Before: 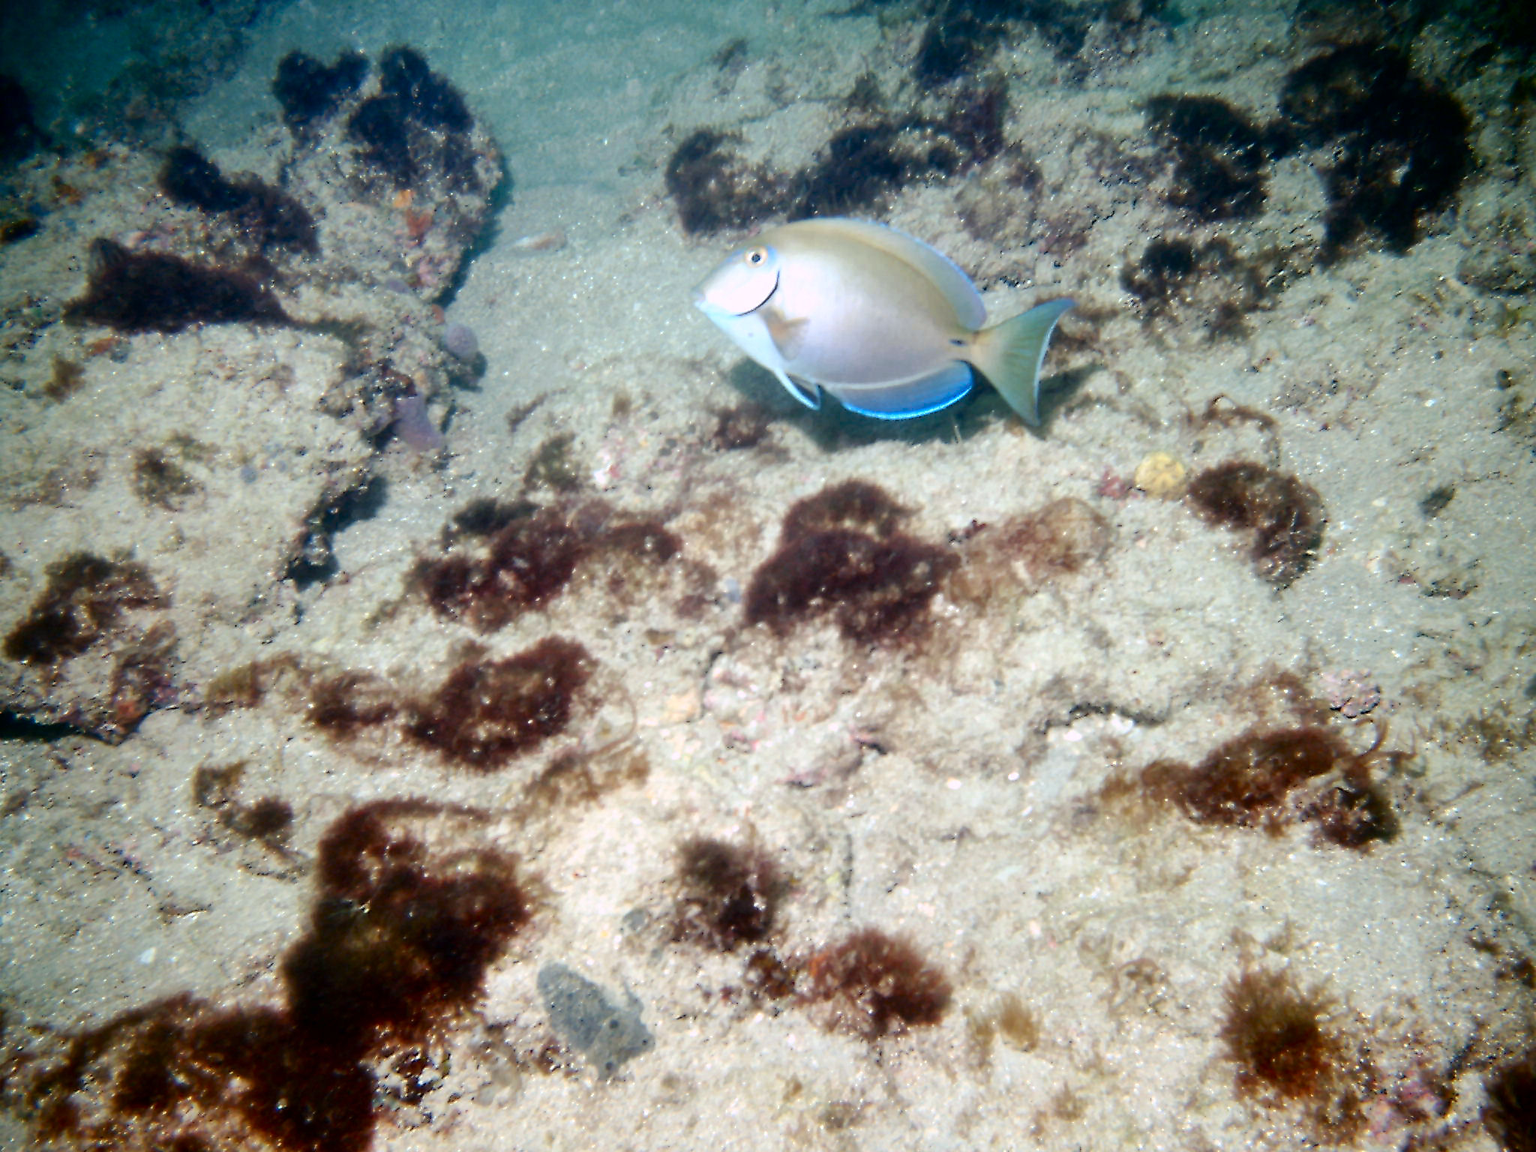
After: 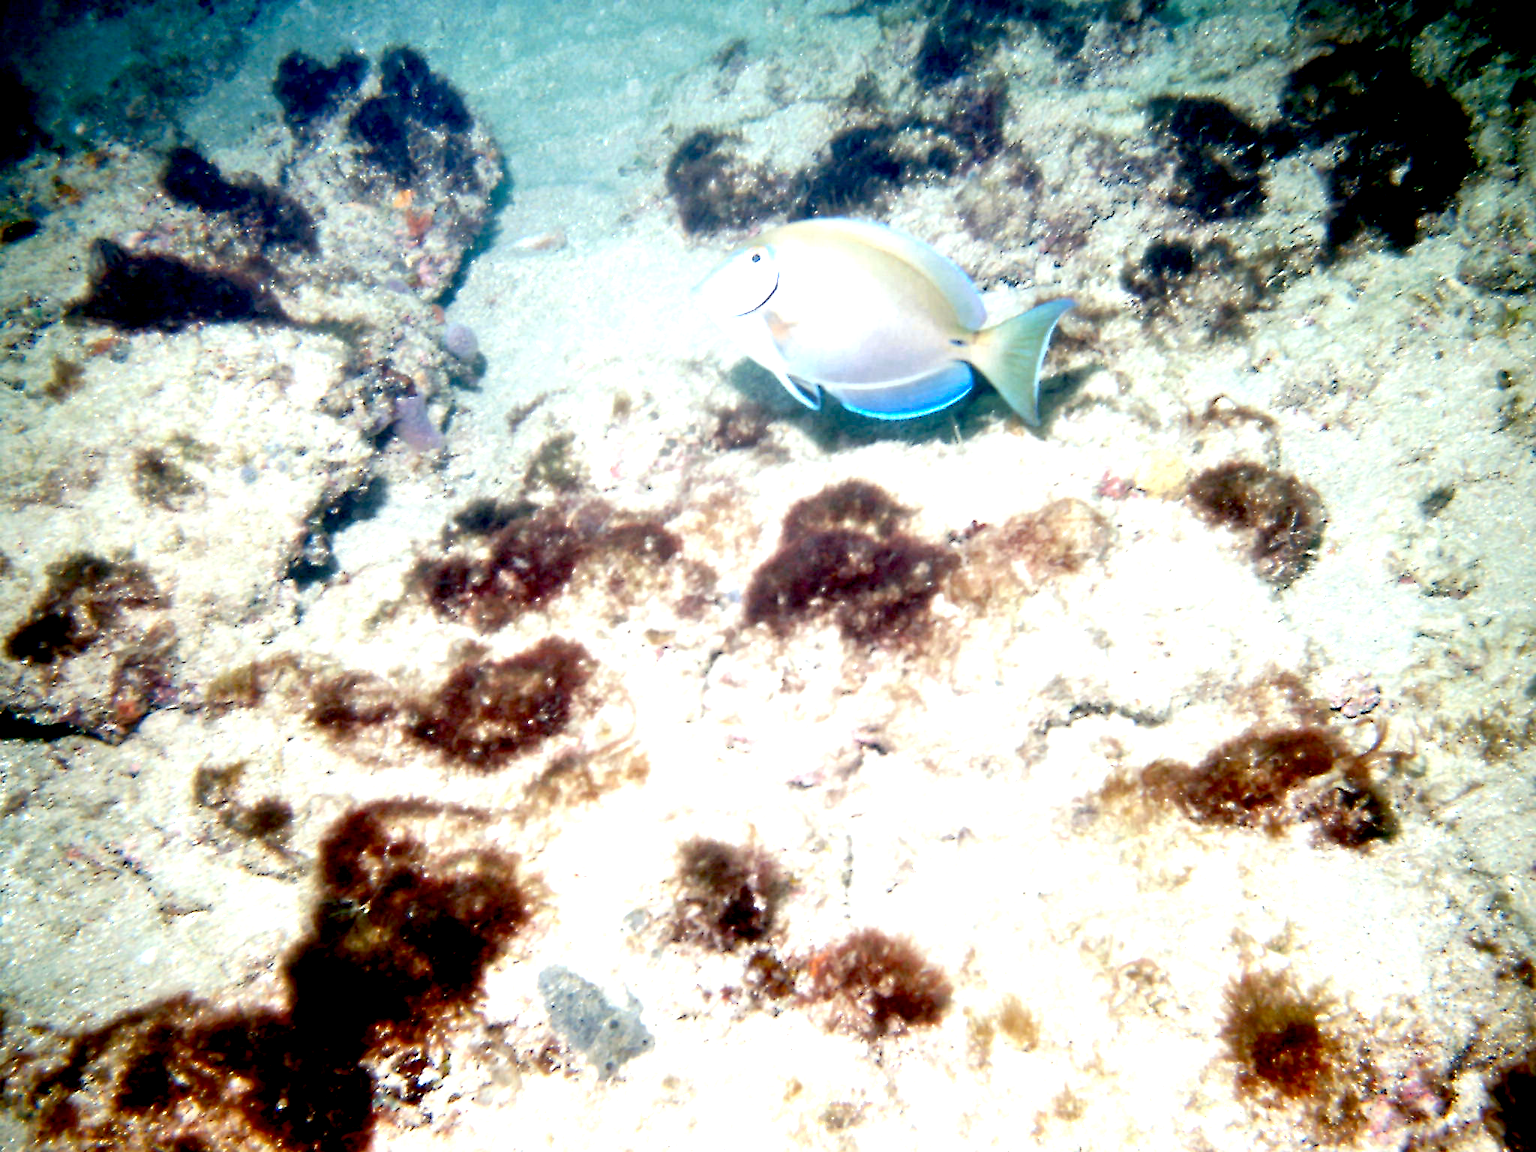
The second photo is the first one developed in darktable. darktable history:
exposure: black level correction 0.011, exposure 1.087 EV, compensate exposure bias true, compensate highlight preservation false
